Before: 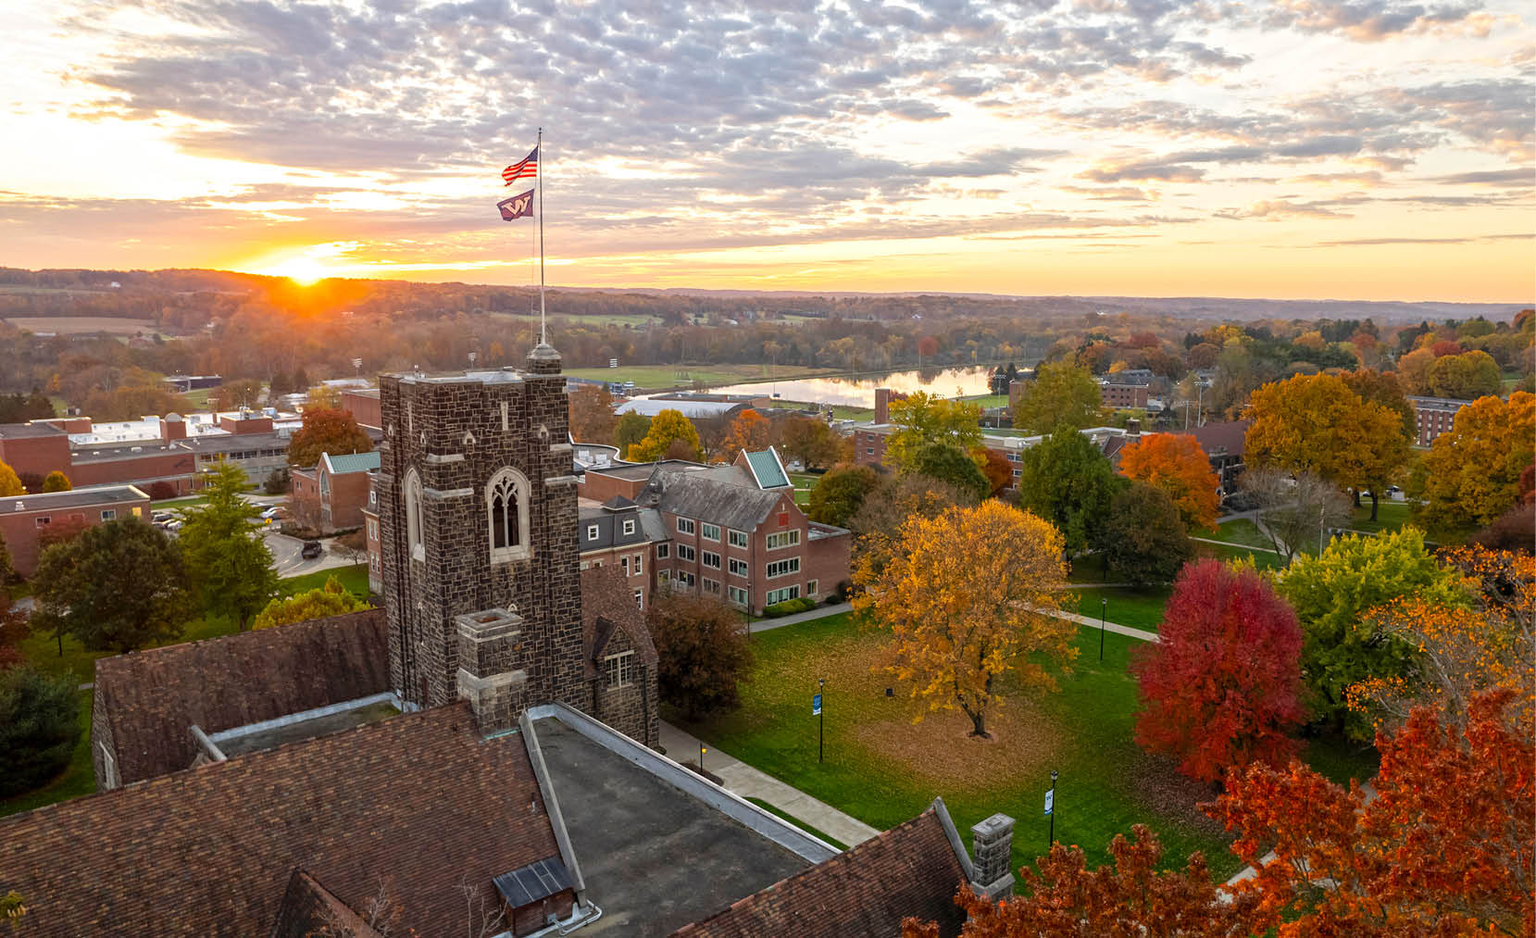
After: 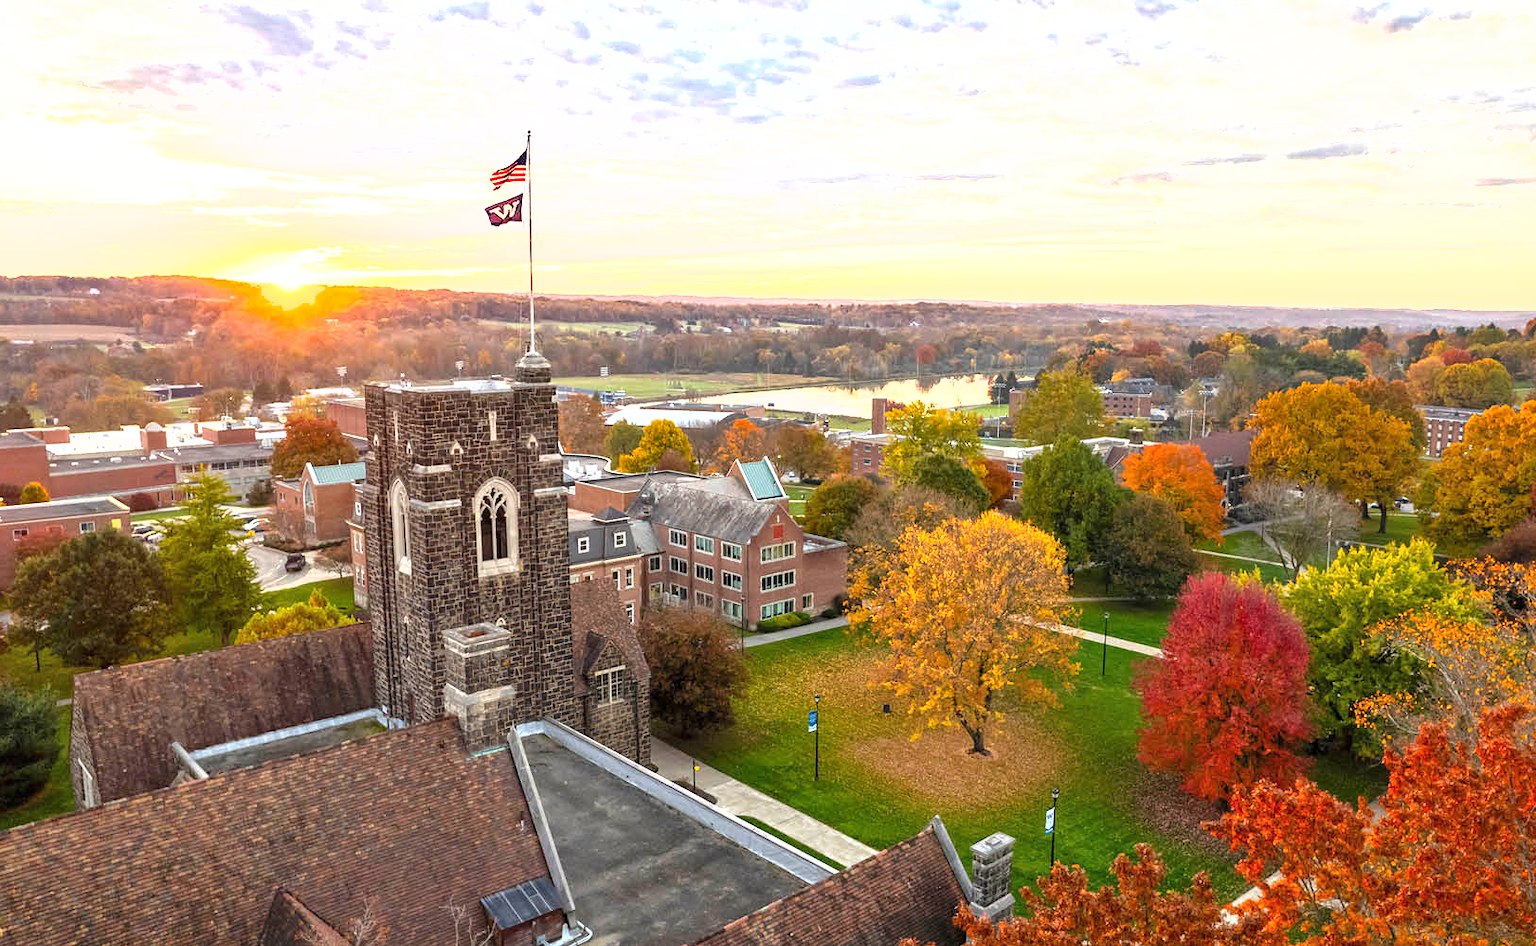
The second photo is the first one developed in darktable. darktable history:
crop and rotate: left 1.534%, right 0.727%, bottom 1.324%
exposure: black level correction 0, exposure 1.123 EV, compensate highlight preservation false
shadows and highlights: low approximation 0.01, soften with gaussian
